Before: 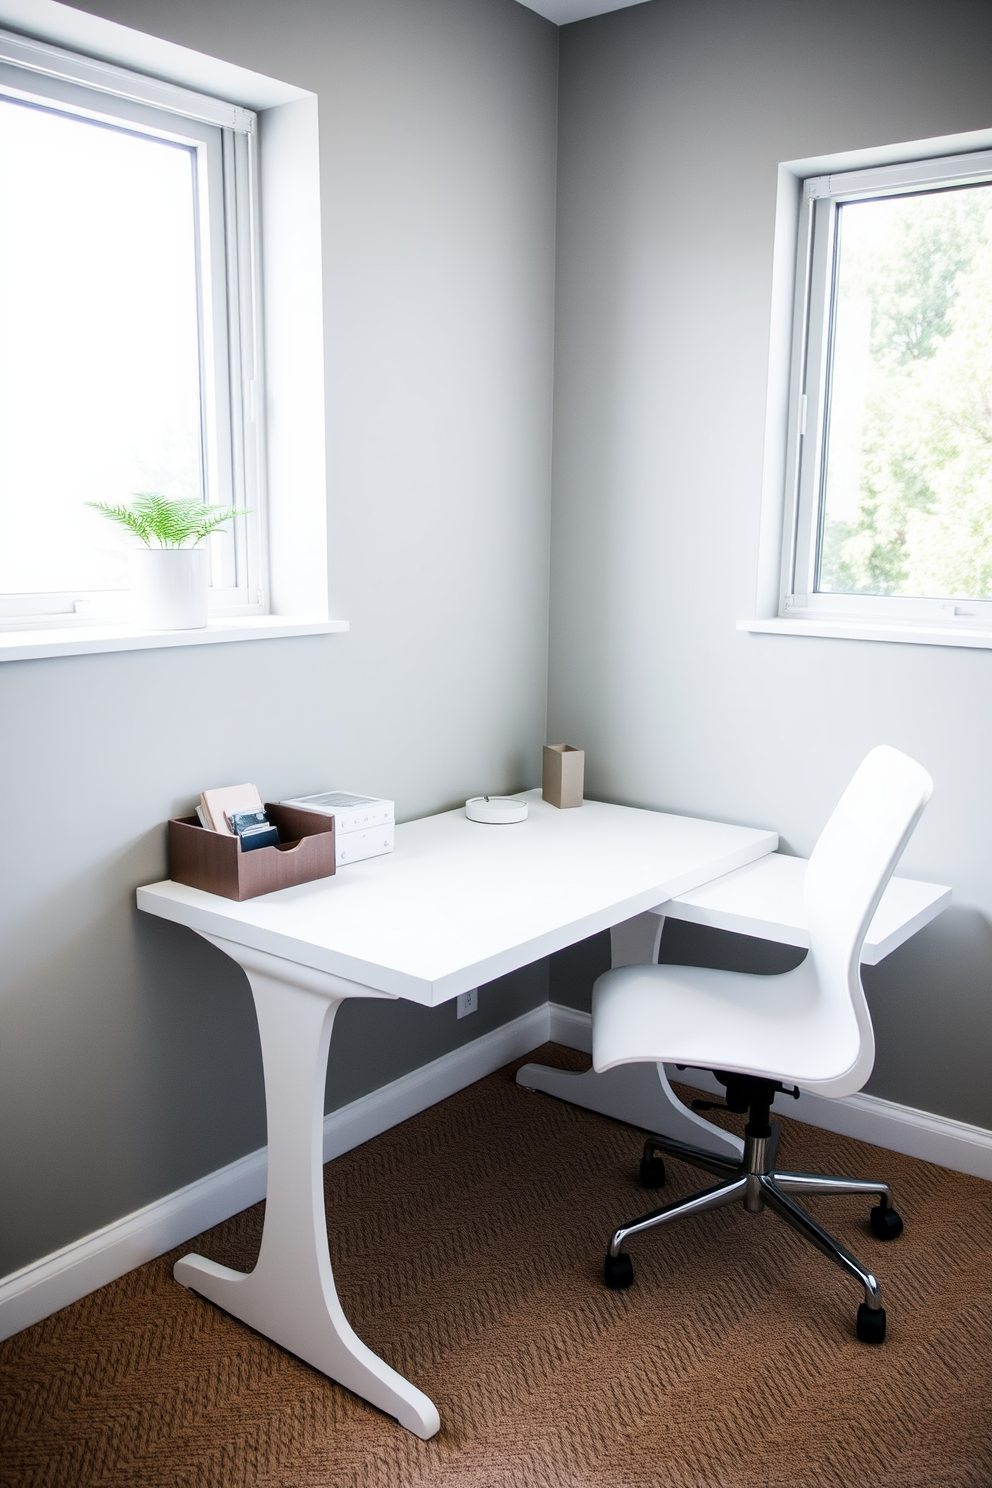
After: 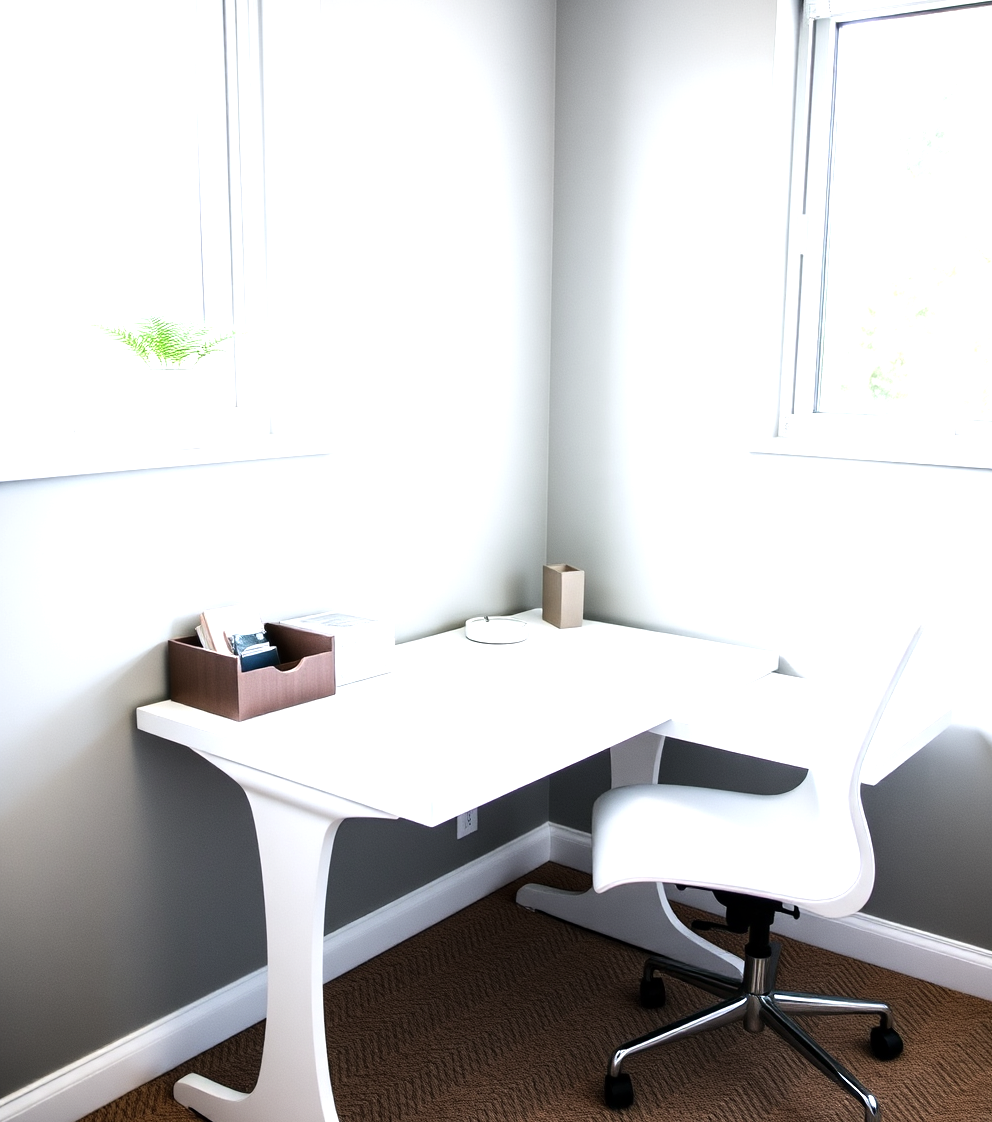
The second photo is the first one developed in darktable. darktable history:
exposure: exposure 0.373 EV, compensate highlight preservation false
tone equalizer: -8 EV -0.42 EV, -7 EV -0.423 EV, -6 EV -0.302 EV, -5 EV -0.183 EV, -3 EV 0.2 EV, -2 EV 0.318 EV, -1 EV 0.405 EV, +0 EV 0.419 EV, edges refinement/feathering 500, mask exposure compensation -1.57 EV, preserve details no
crop and rotate: top 12.099%, bottom 12.493%
